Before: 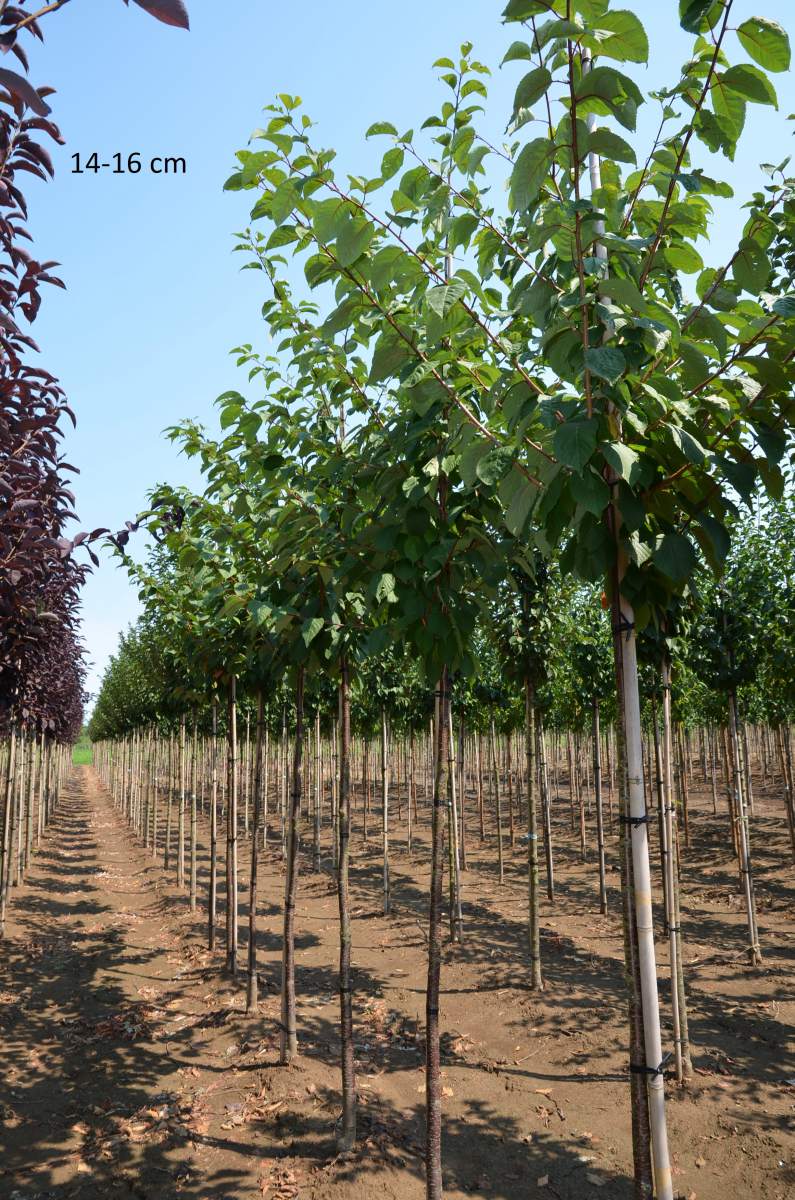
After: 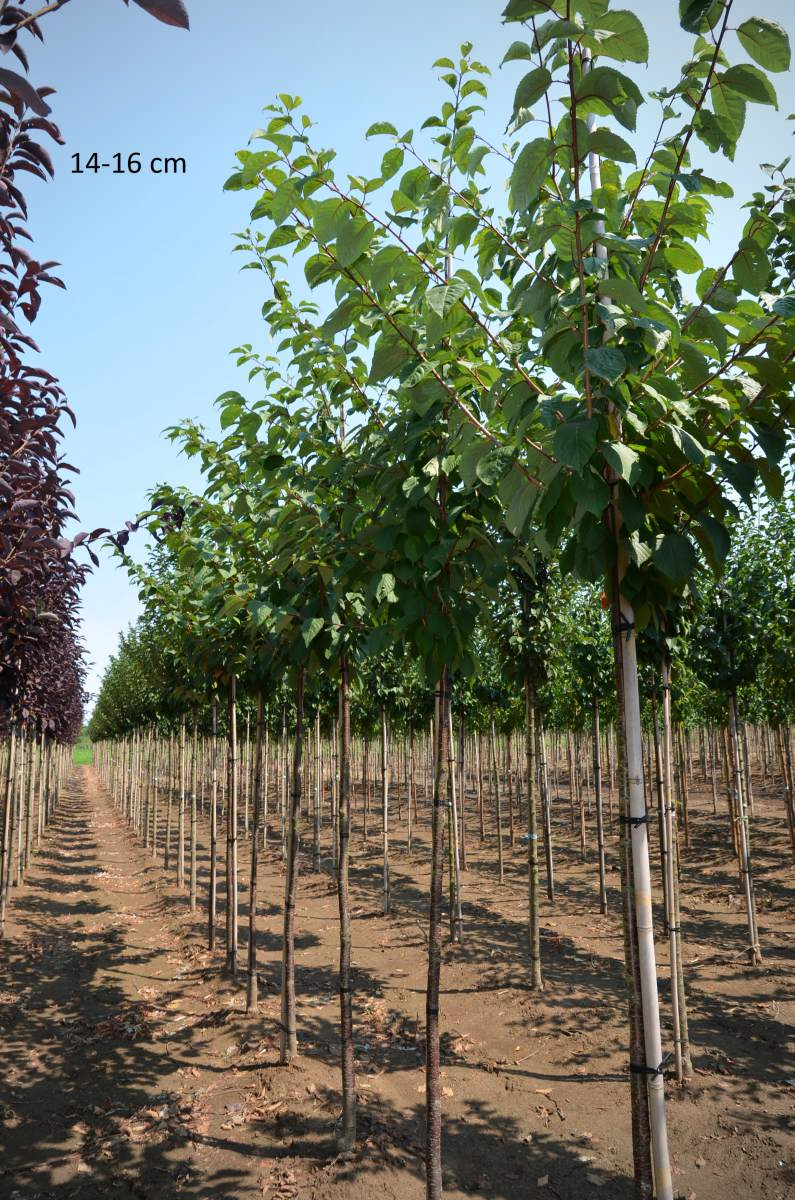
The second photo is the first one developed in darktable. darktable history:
vignetting: fall-off radius 60.92%
tone equalizer: on, module defaults
